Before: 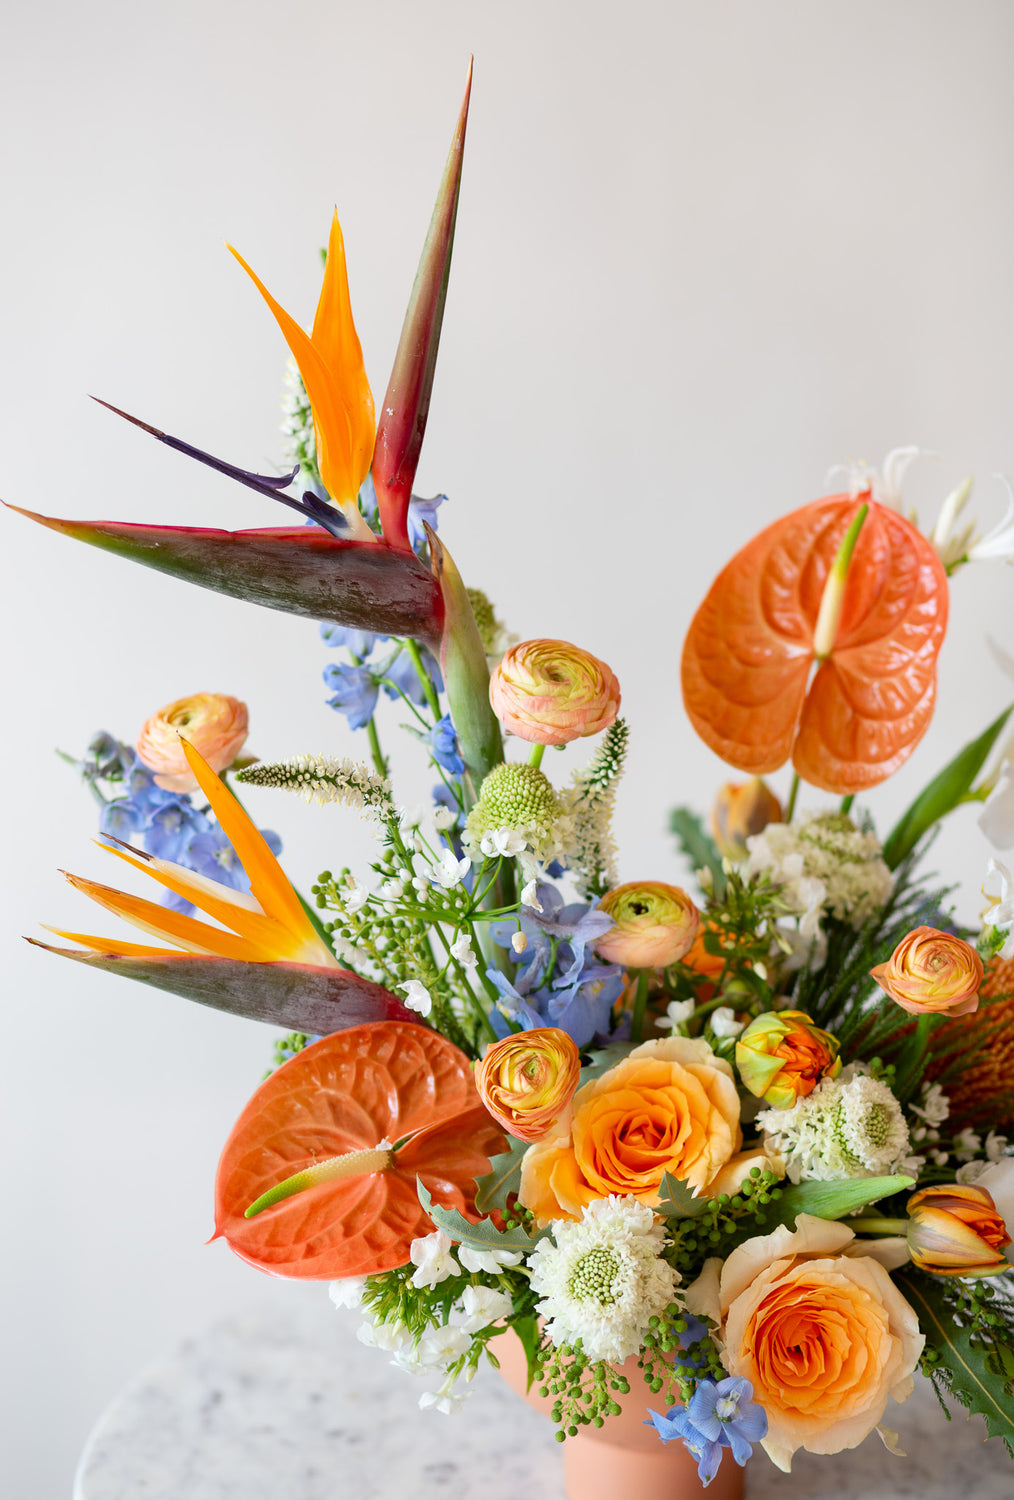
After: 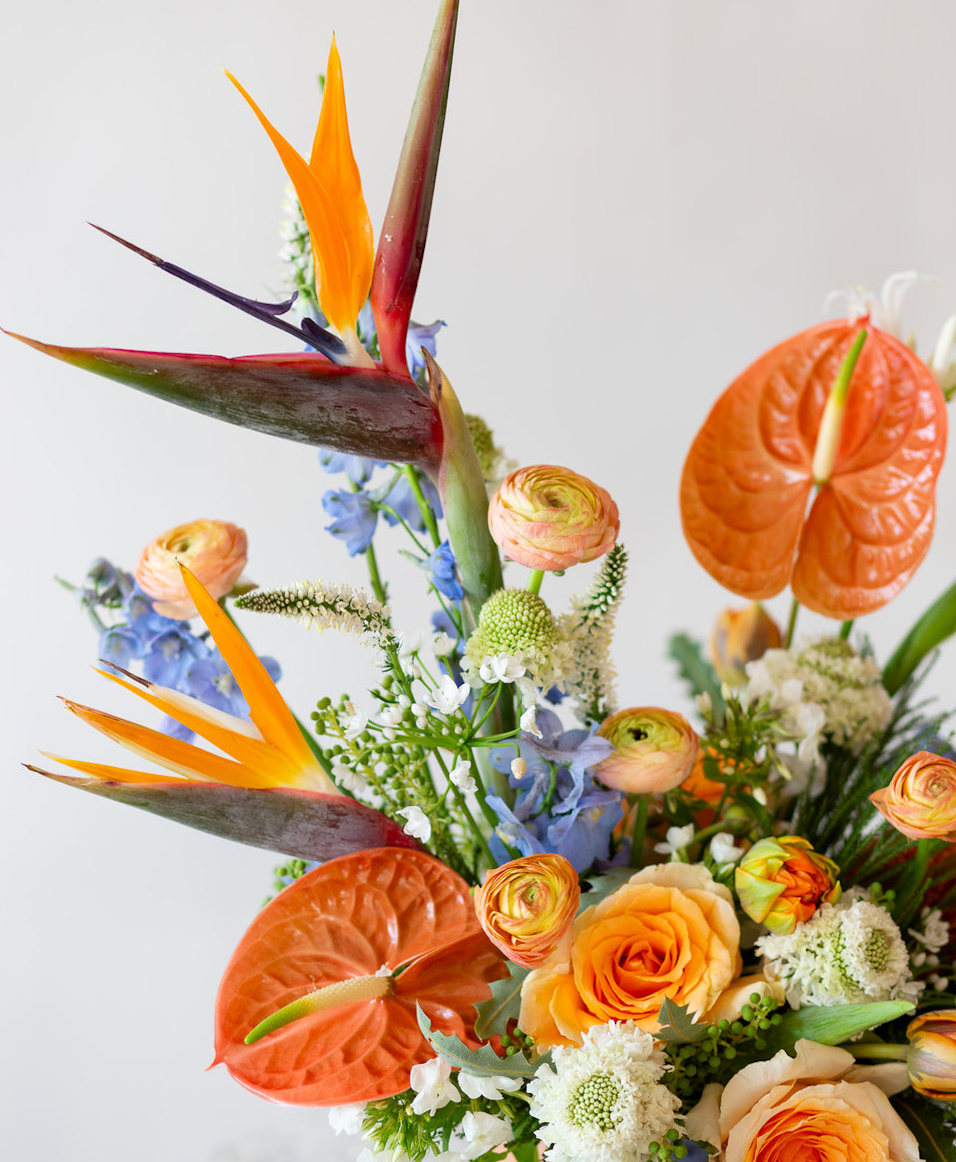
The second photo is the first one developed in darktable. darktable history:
crop and rotate: angle 0.103°, top 11.529%, right 5.454%, bottom 10.785%
